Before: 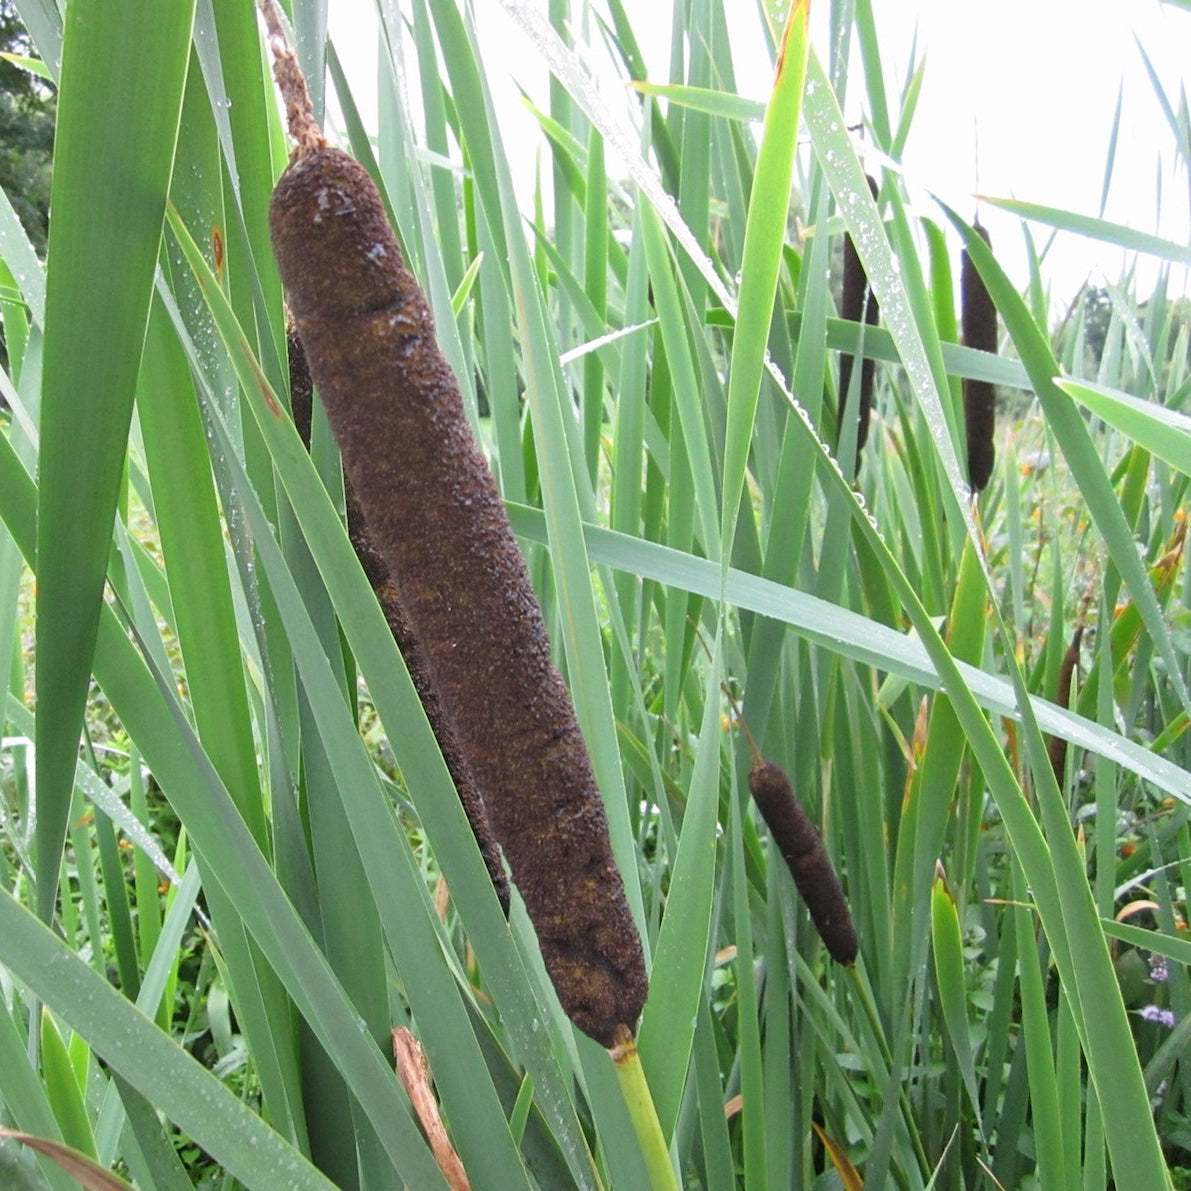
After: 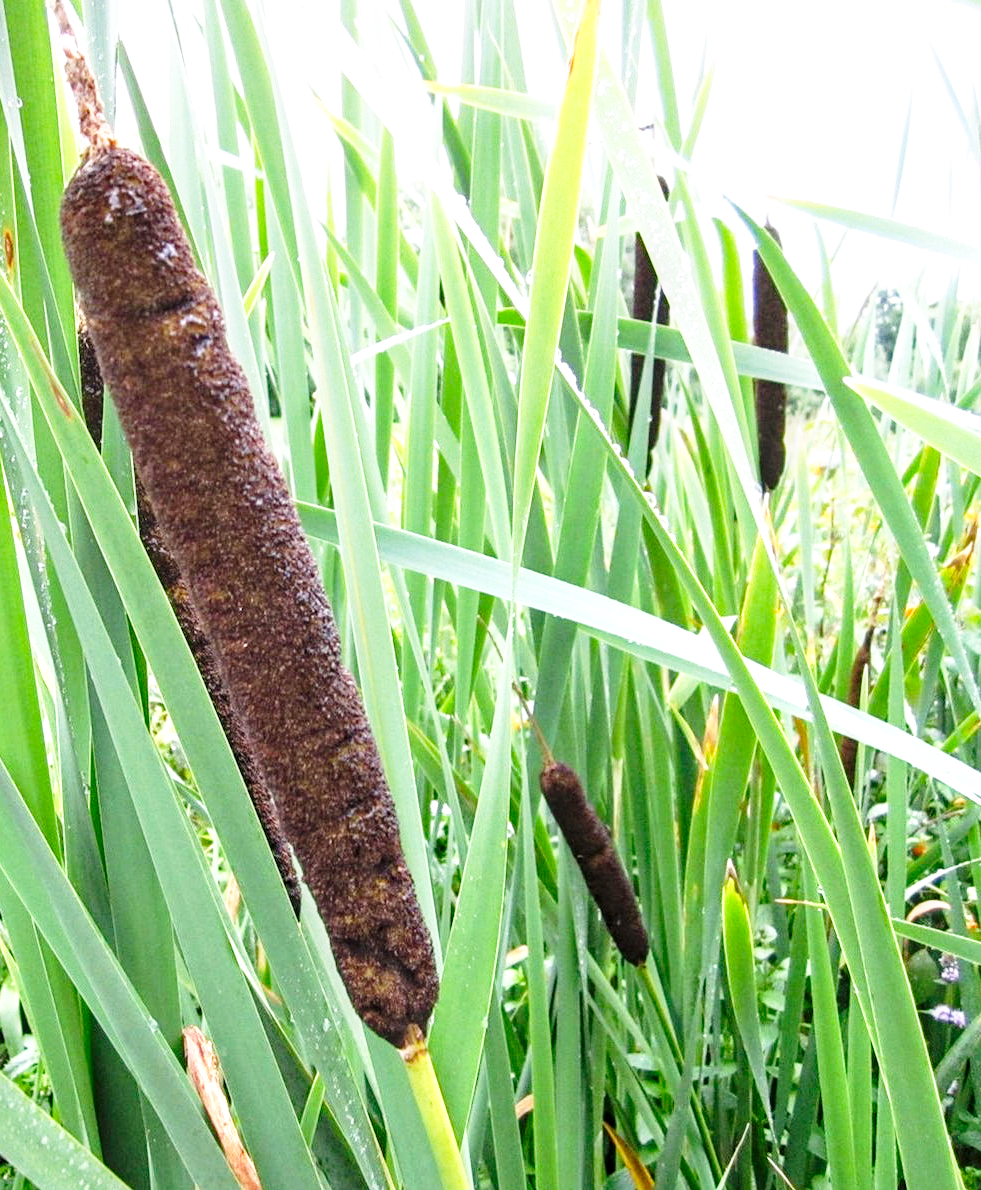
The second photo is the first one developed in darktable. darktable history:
base curve: curves: ch0 [(0, 0) (0.026, 0.03) (0.109, 0.232) (0.351, 0.748) (0.669, 0.968) (1, 1)], preserve colors none
haze removal: compatibility mode true, adaptive false
exposure: compensate exposure bias true, compensate highlight preservation false
local contrast: detail 130%
crop: left 17.562%, bottom 0.027%
